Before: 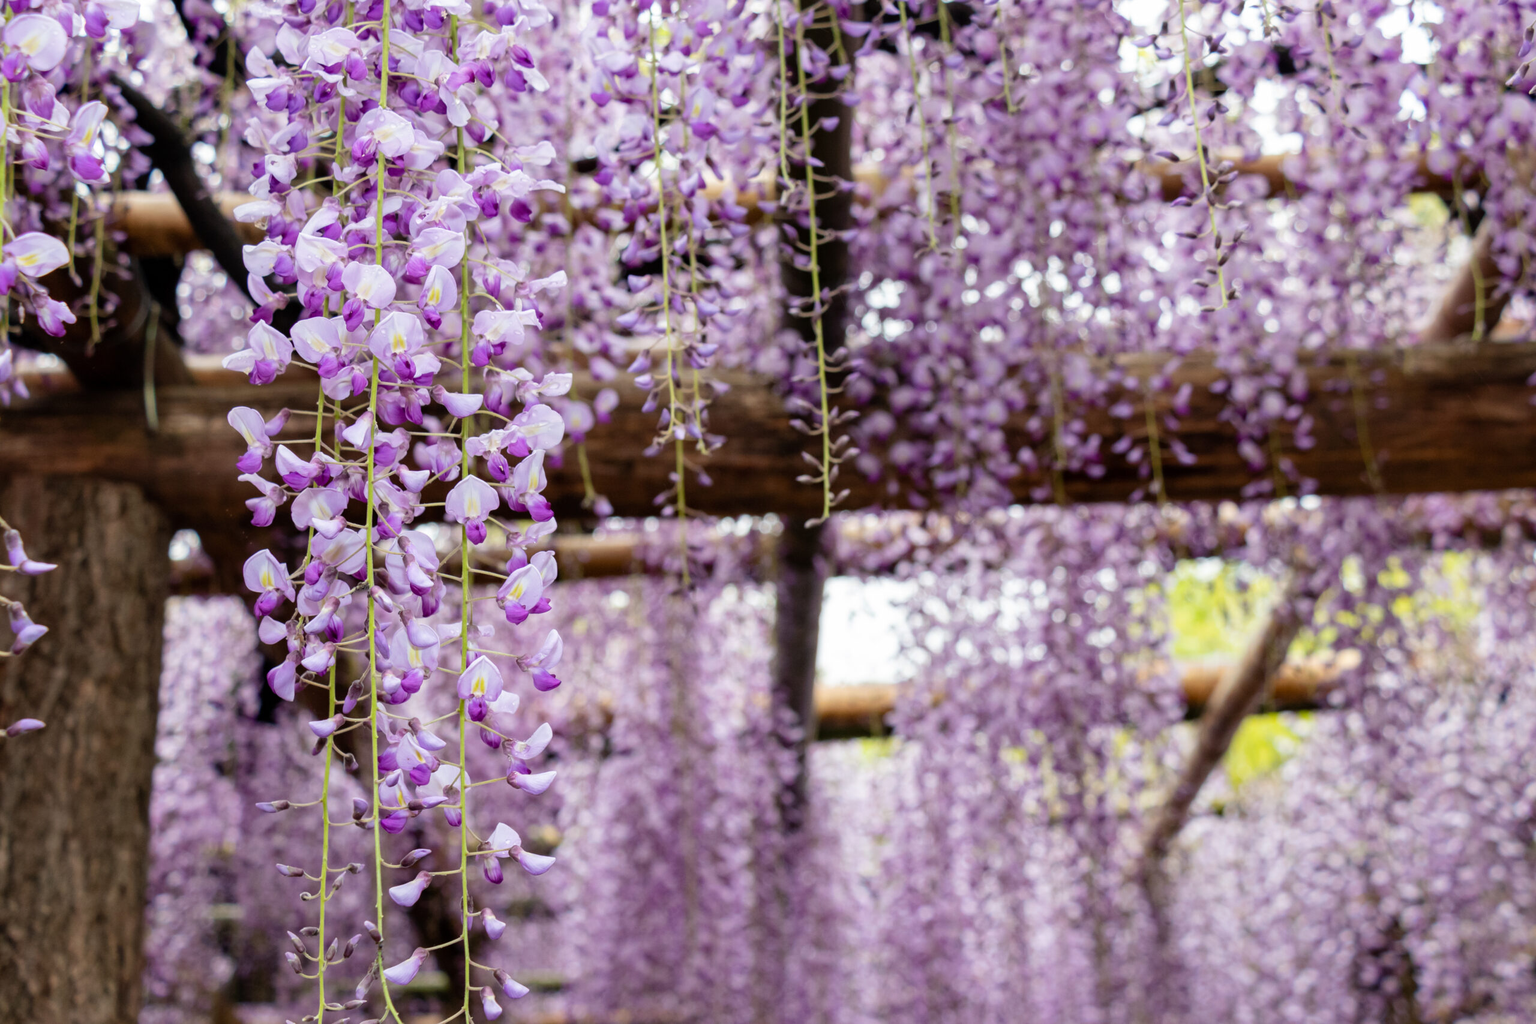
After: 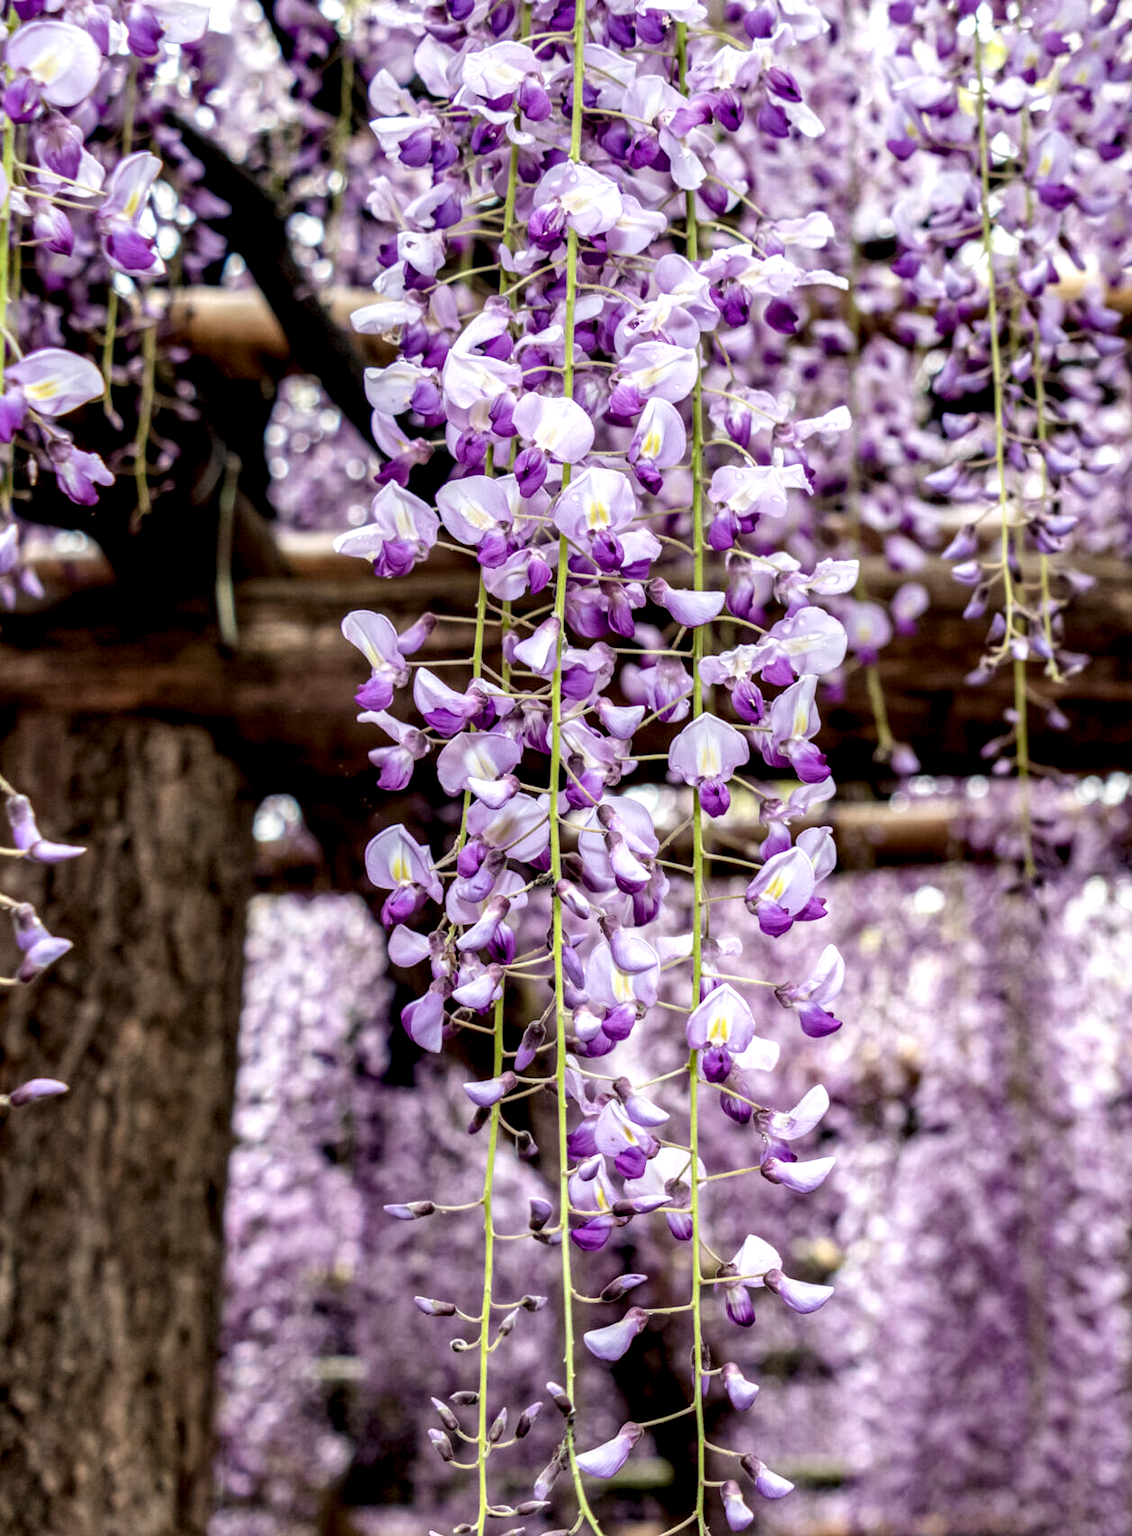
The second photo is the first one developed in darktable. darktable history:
crop and rotate: left 0%, top 0%, right 50.845%
local contrast: highlights 19%, detail 186%
